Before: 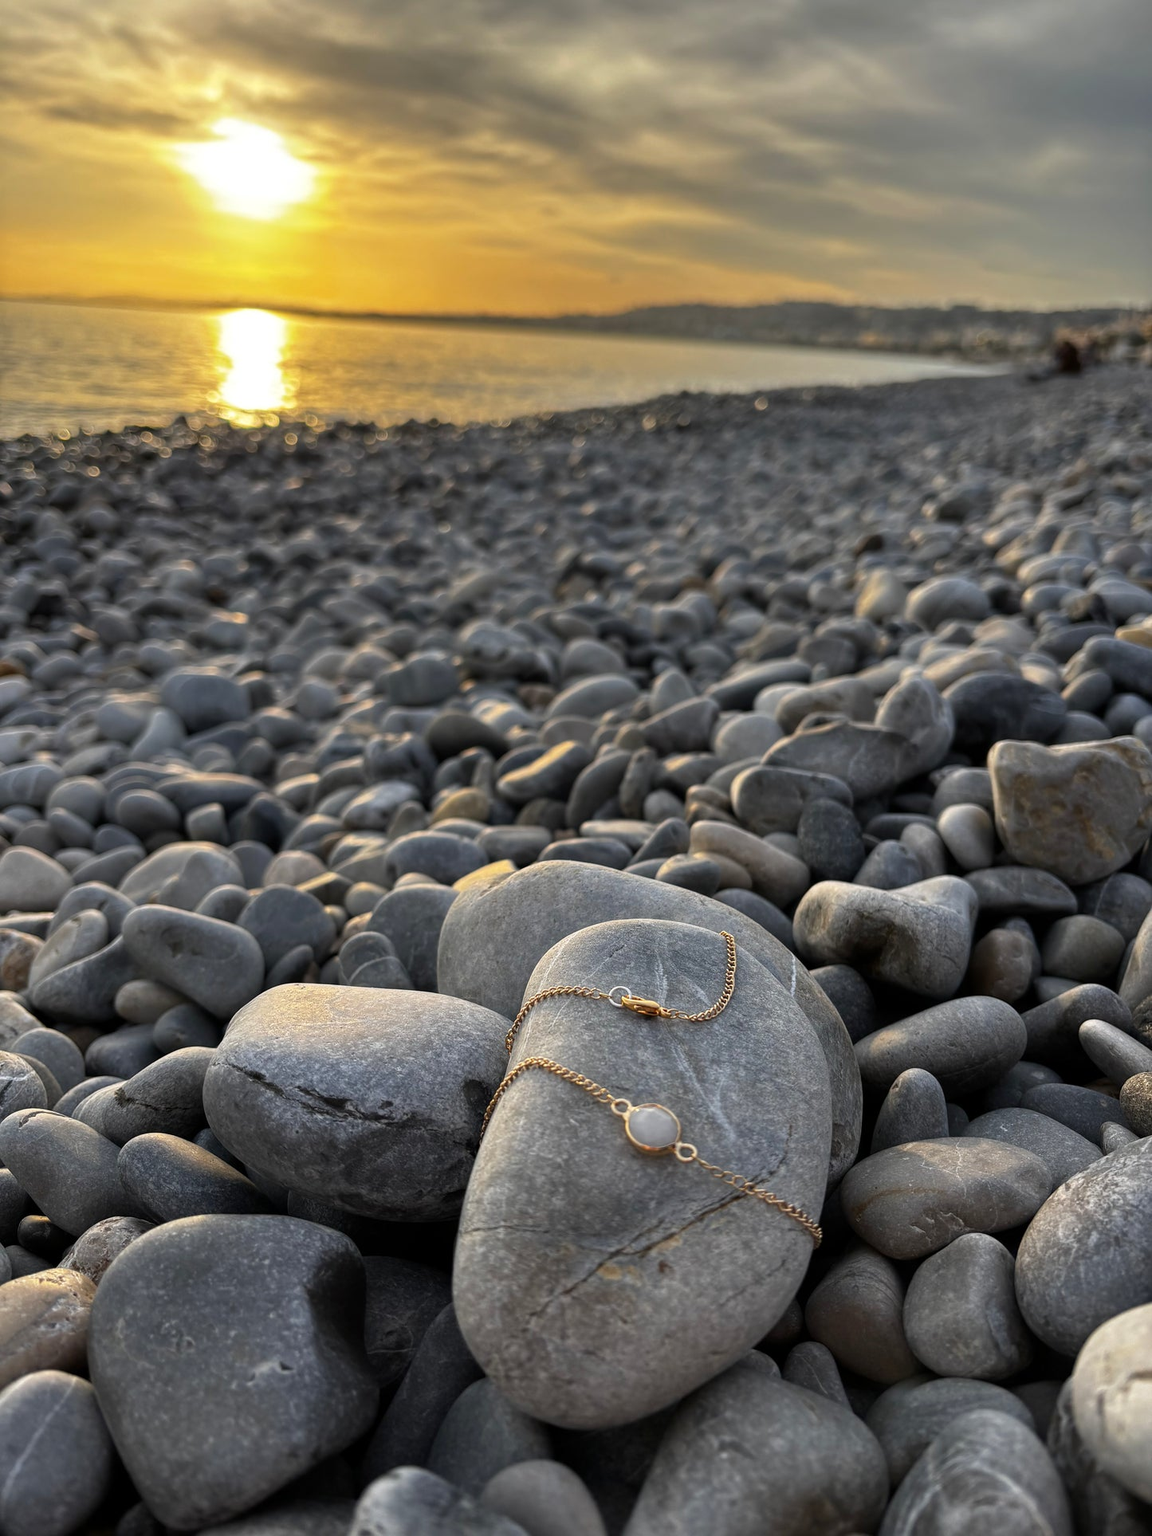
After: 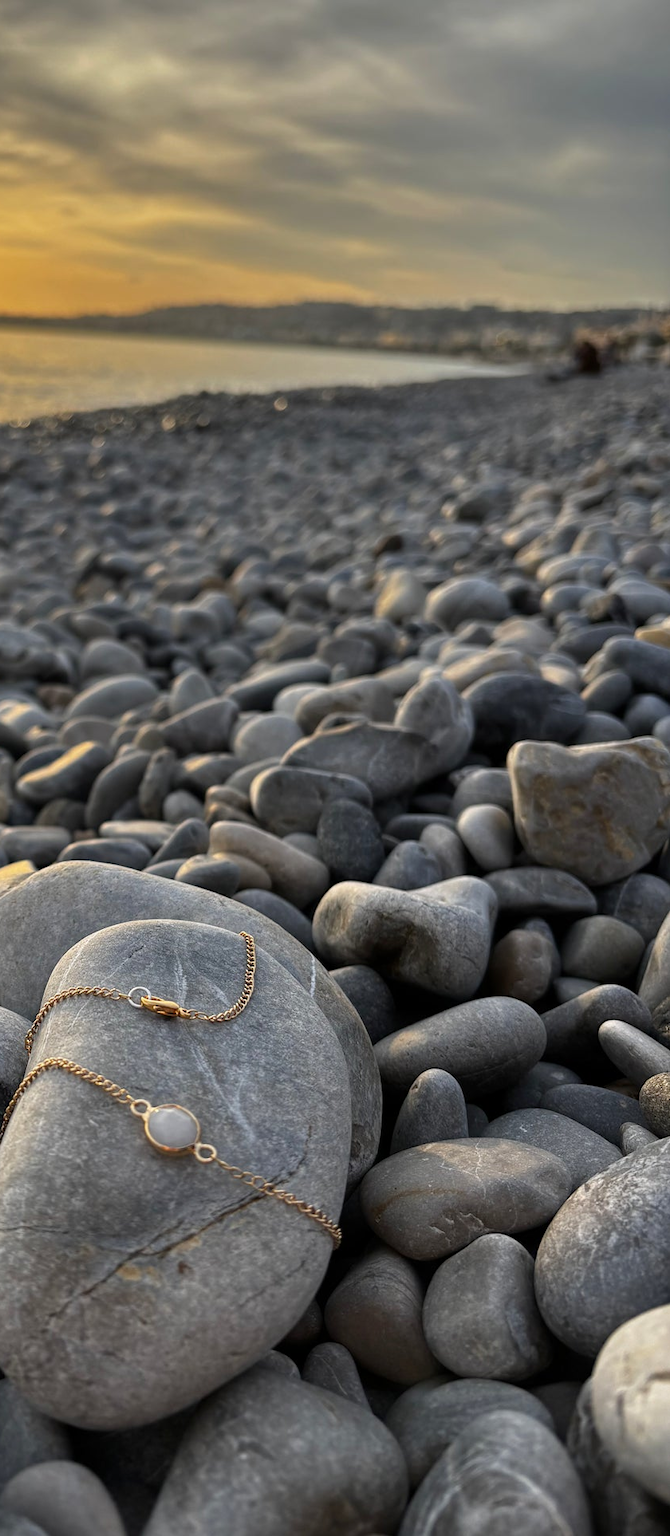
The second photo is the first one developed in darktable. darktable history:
crop: left 41.778%
